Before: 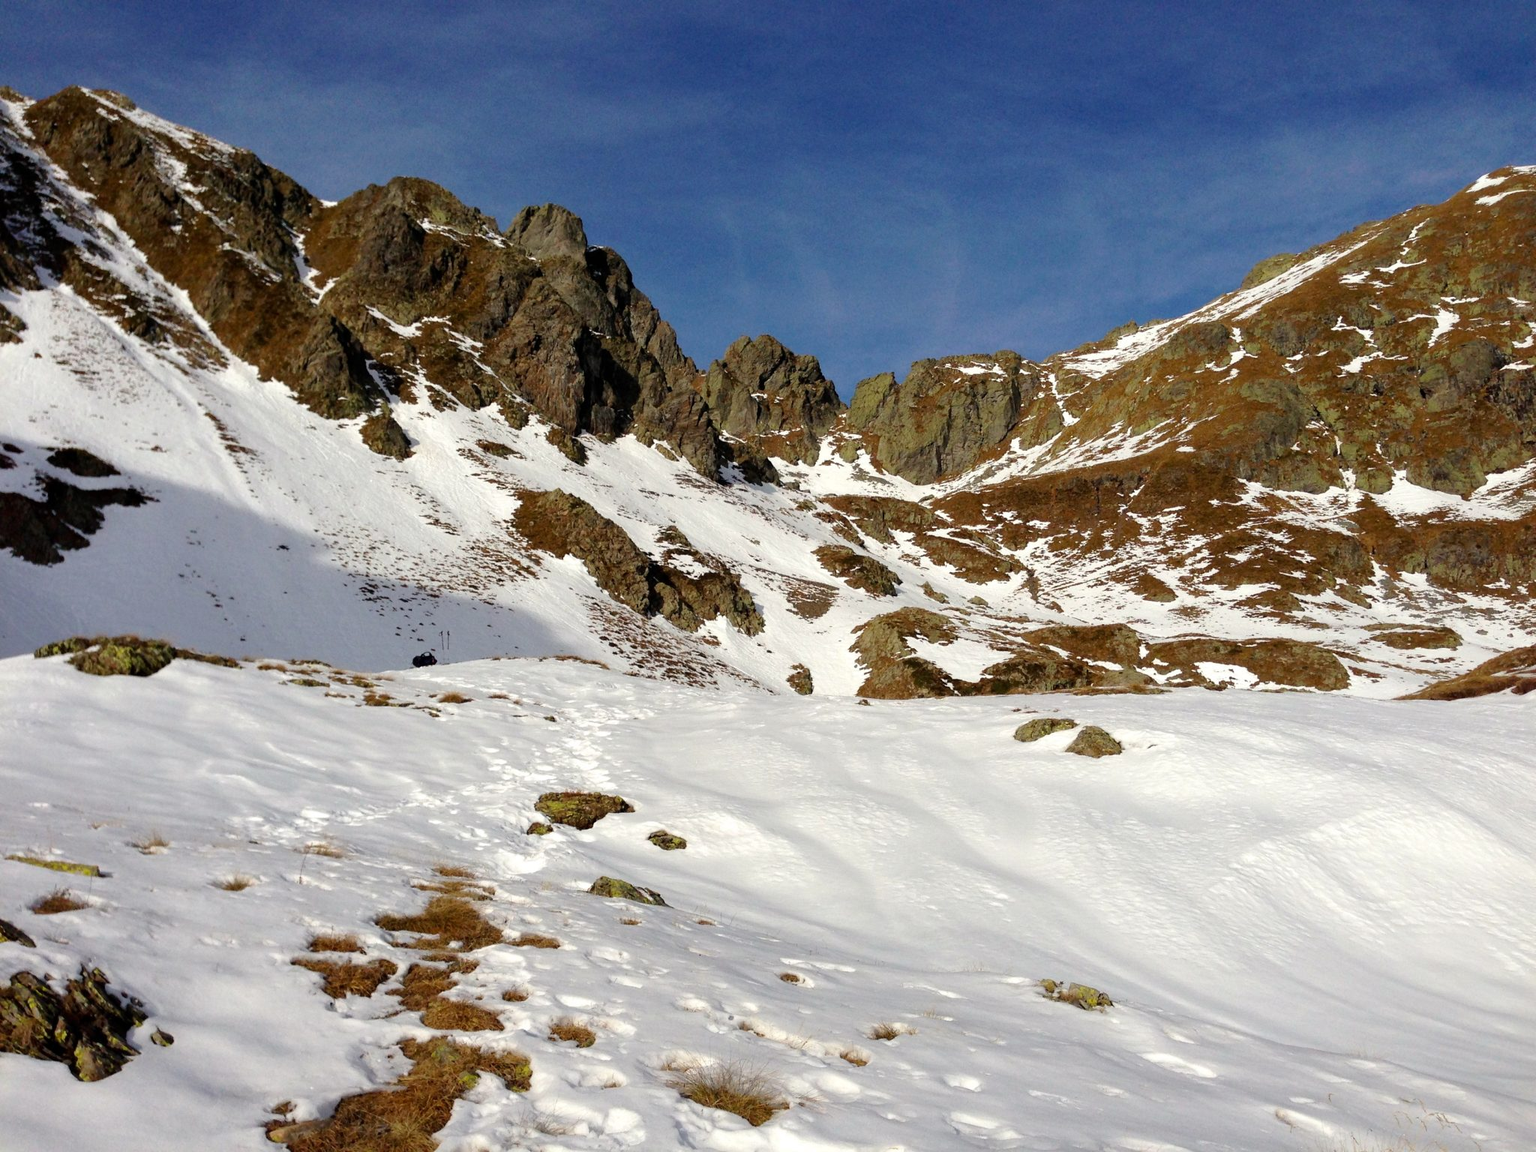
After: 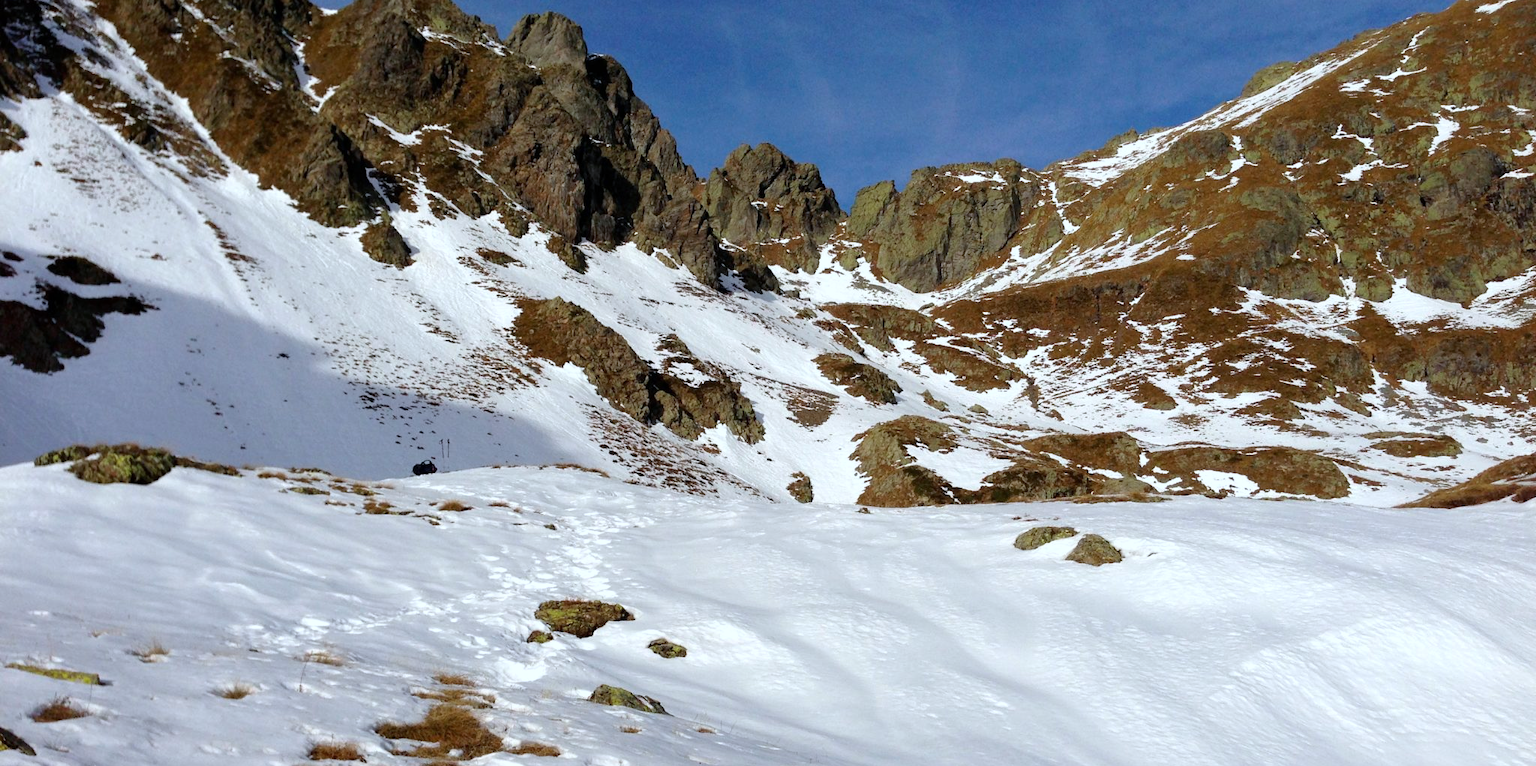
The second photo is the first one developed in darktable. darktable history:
crop: top 16.727%, bottom 16.727%
color calibration: x 0.367, y 0.379, temperature 4395.86 K
